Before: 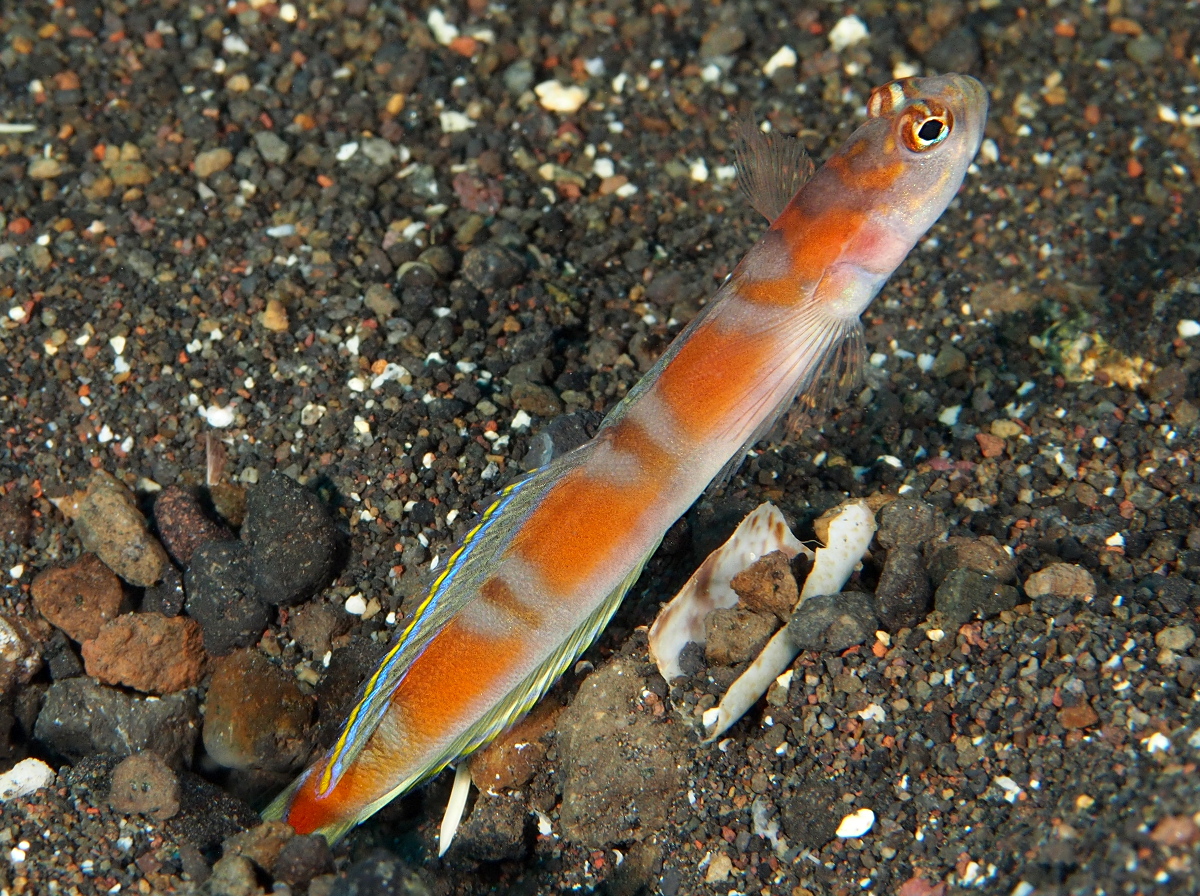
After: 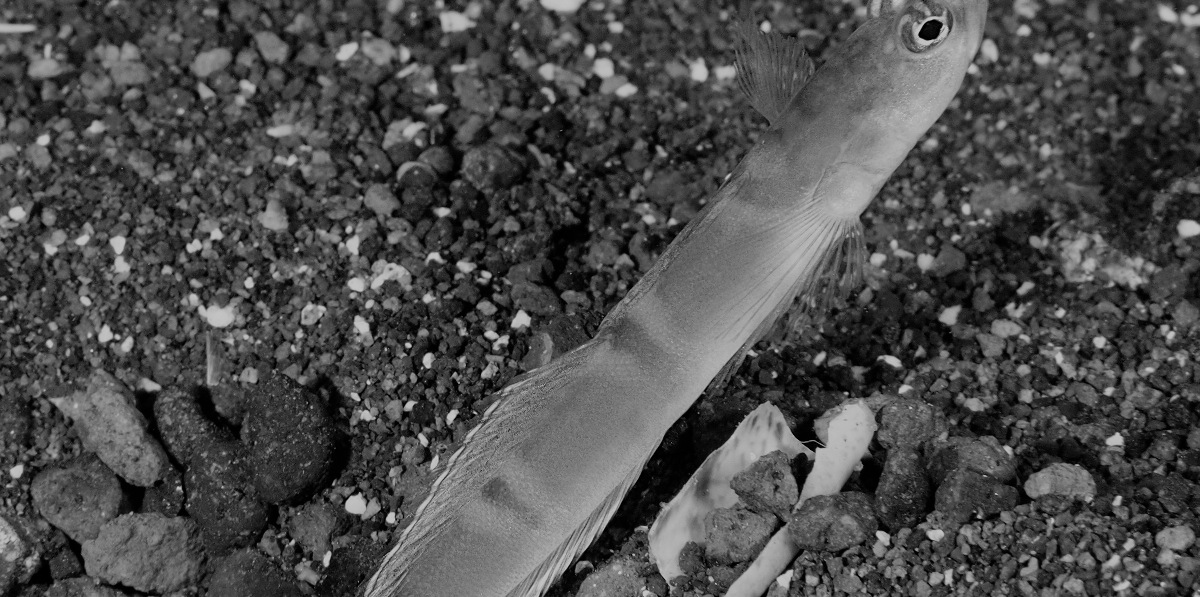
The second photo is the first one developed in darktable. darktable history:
crop: top 11.166%, bottom 22.168%
filmic rgb: black relative exposure -8.54 EV, white relative exposure 5.52 EV, hardness 3.39, contrast 1.016
monochrome: a -92.57, b 58.91
